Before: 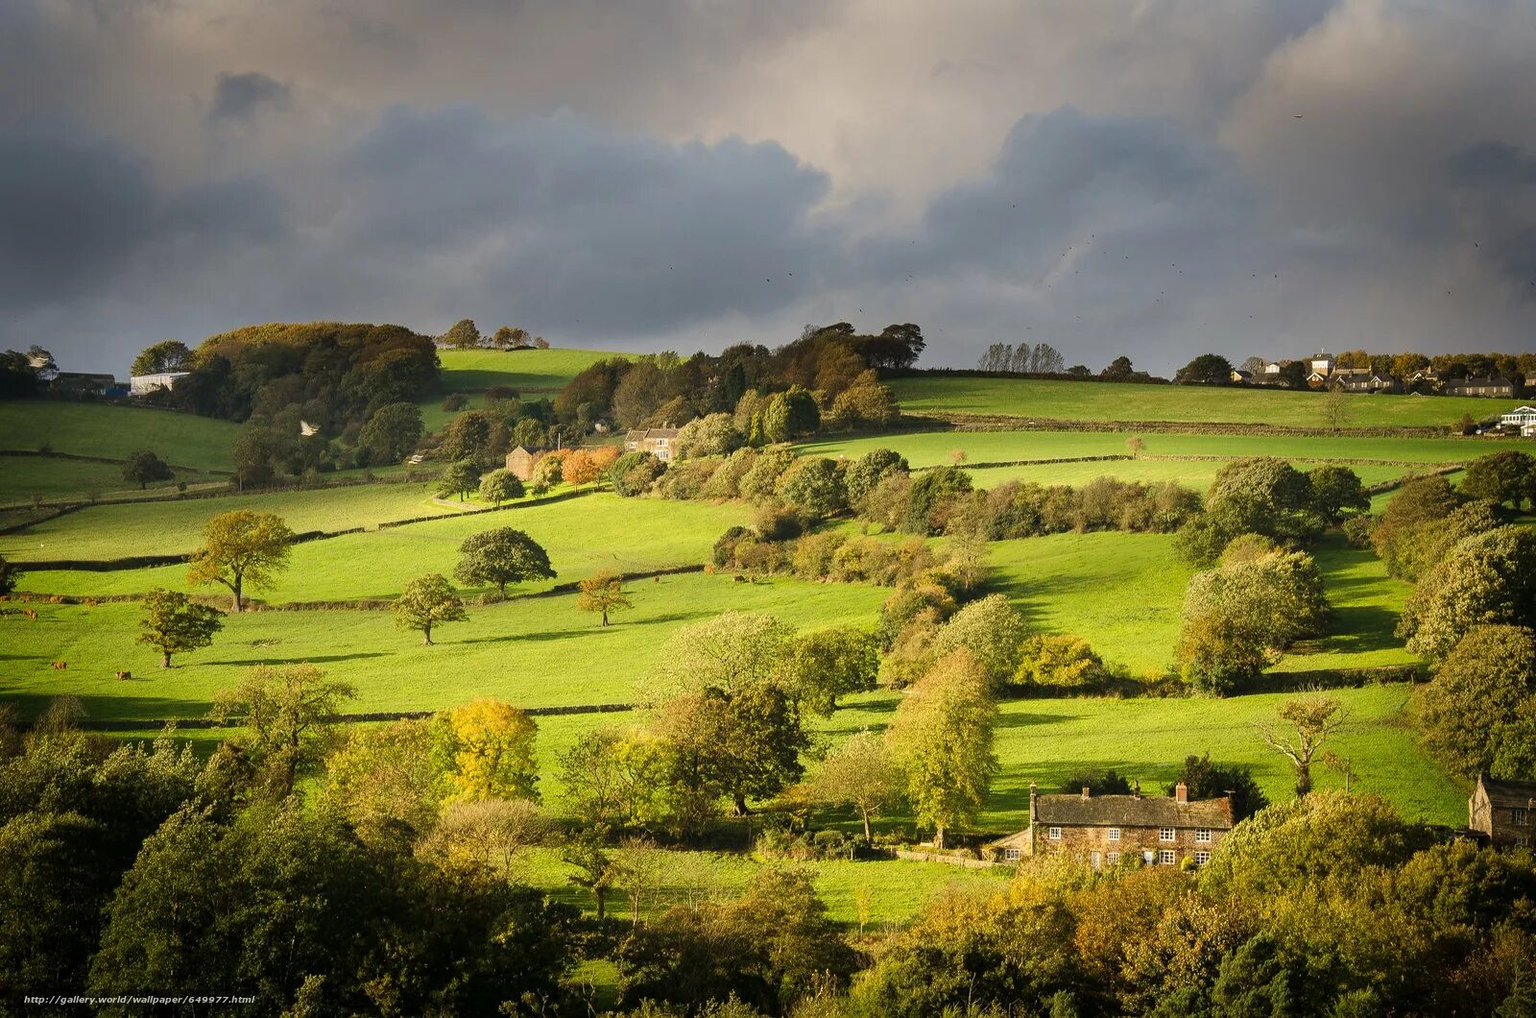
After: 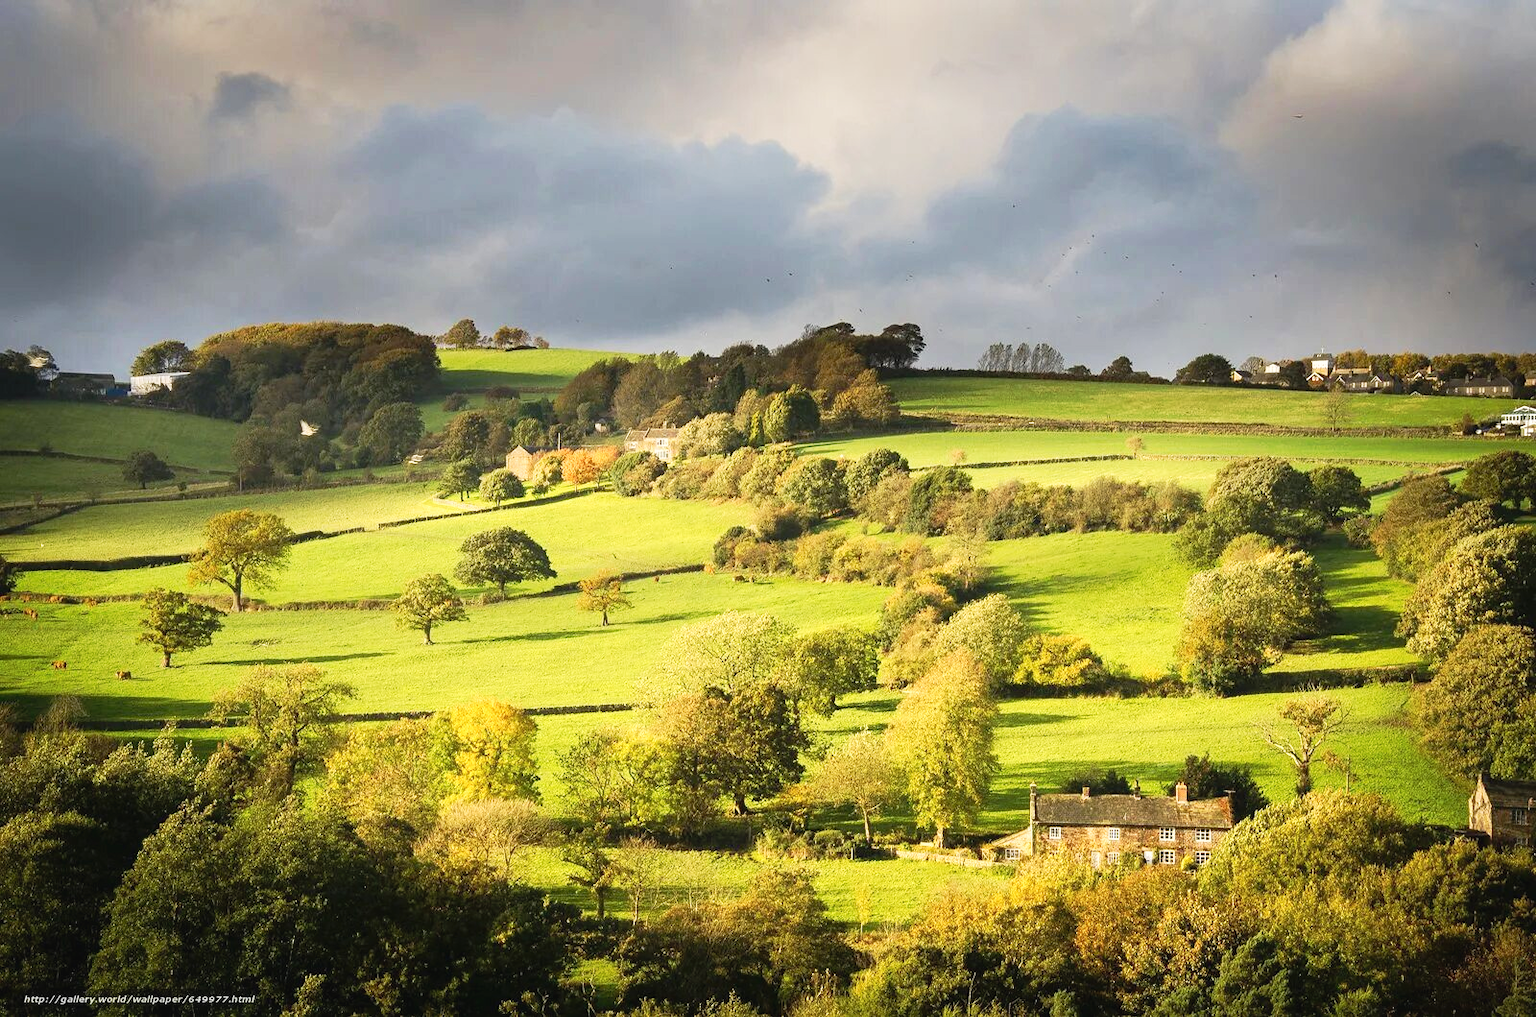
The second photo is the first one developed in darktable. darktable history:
shadows and highlights: shadows -10.98, white point adjustment 1.64, highlights 8.54
tone curve: curves: ch0 [(0.003, 0.029) (0.188, 0.252) (0.46, 0.56) (0.608, 0.748) (0.871, 0.955) (1, 1)]; ch1 [(0, 0) (0.35, 0.356) (0.45, 0.453) (0.508, 0.515) (0.618, 0.634) (1, 1)]; ch2 [(0, 0) (0.456, 0.469) (0.5, 0.5) (0.634, 0.625) (1, 1)], preserve colors none
